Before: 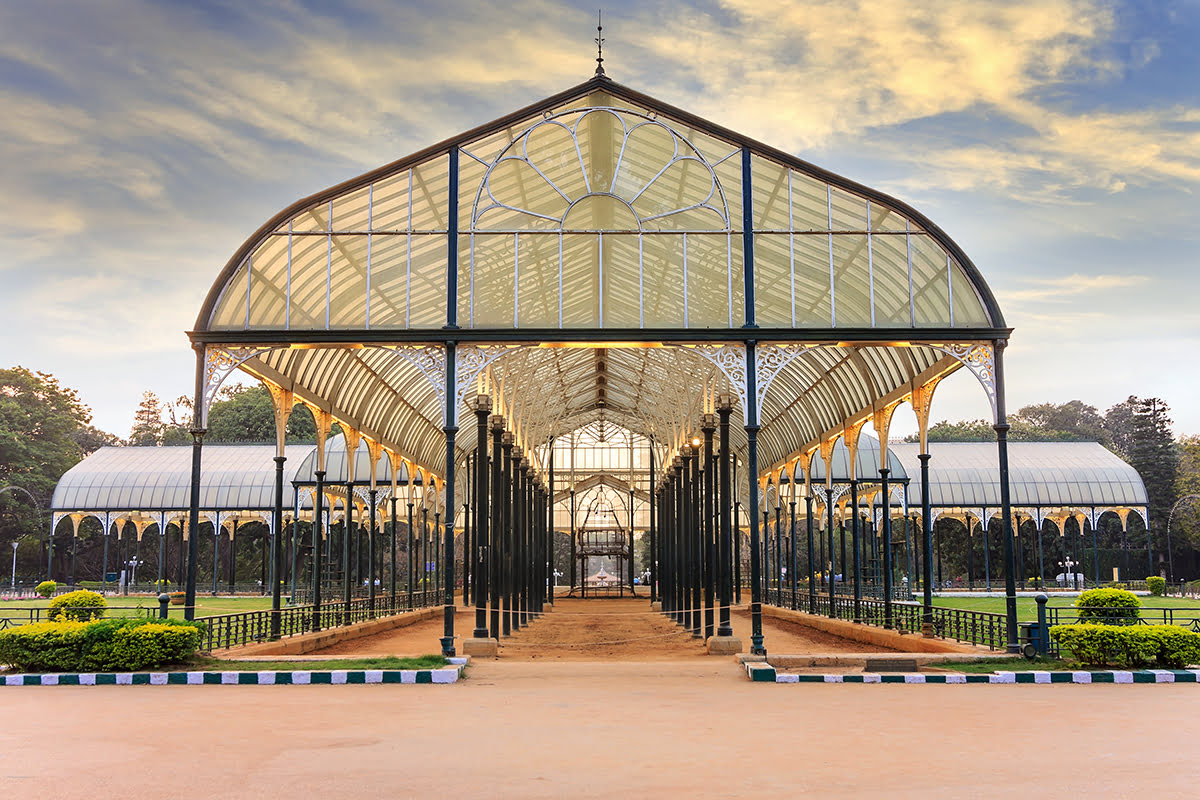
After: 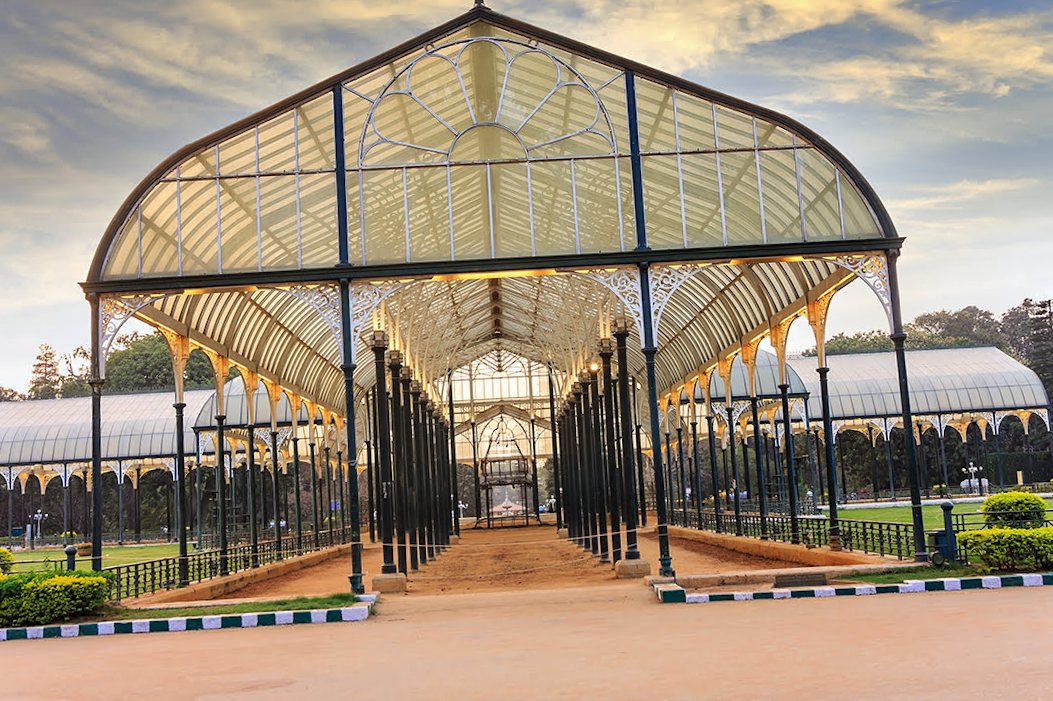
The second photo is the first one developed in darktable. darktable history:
crop and rotate: angle 2.93°, left 5.588%, top 5.712%
shadows and highlights: shadows 48.63, highlights -40.61, soften with gaussian
exposure: compensate exposure bias true, compensate highlight preservation false
